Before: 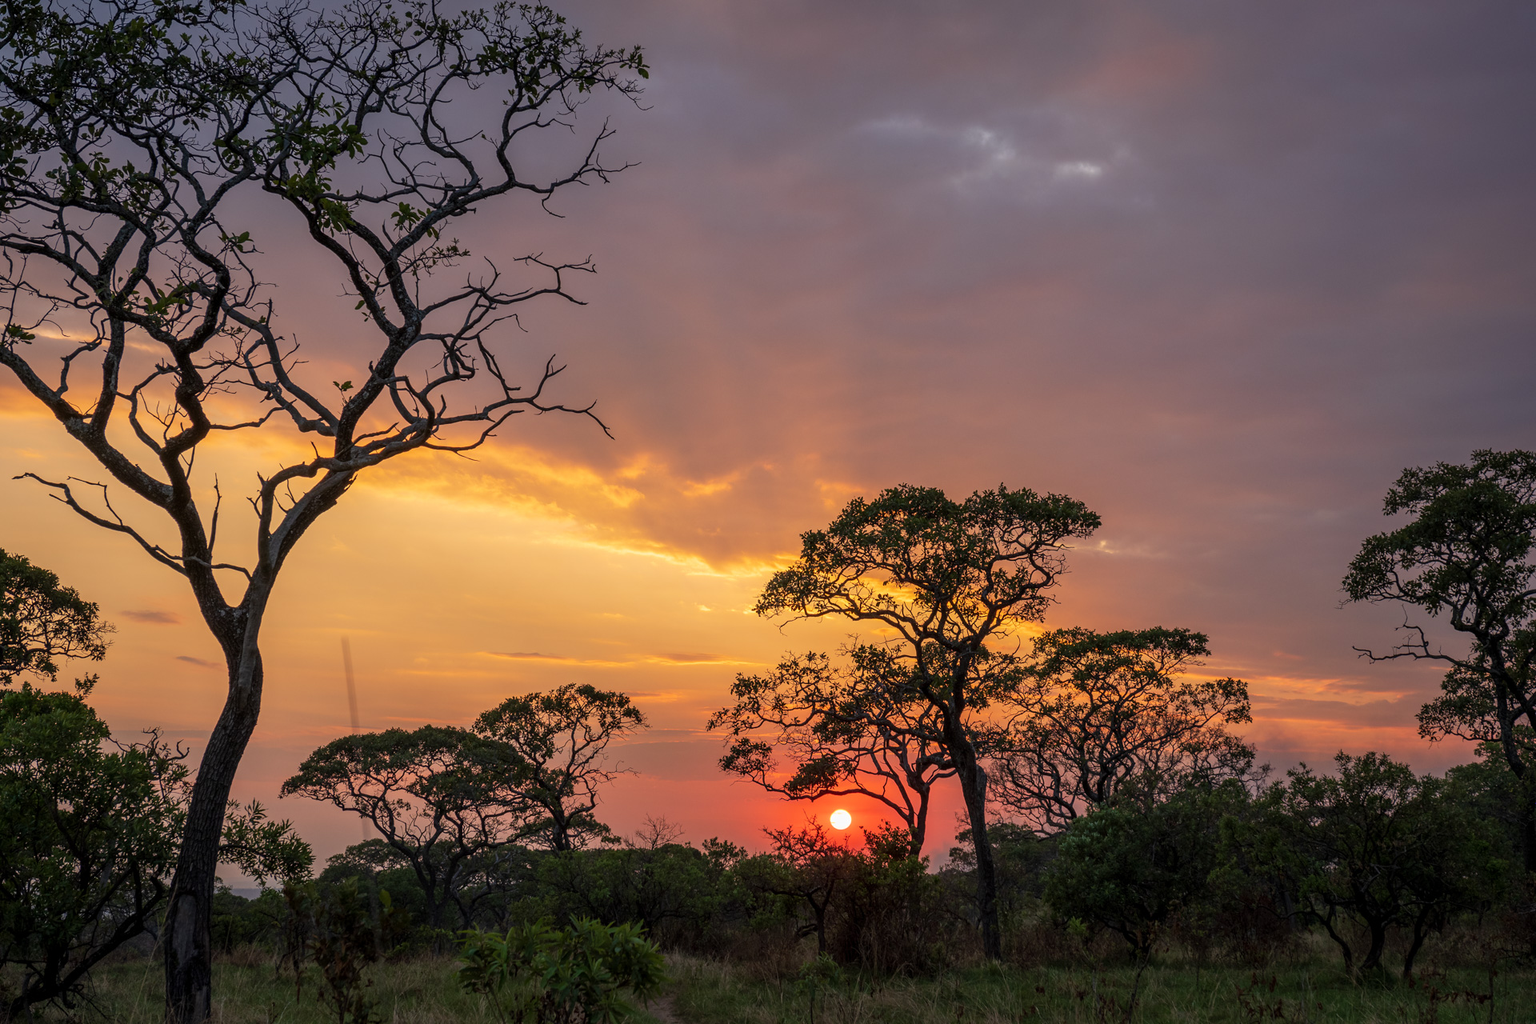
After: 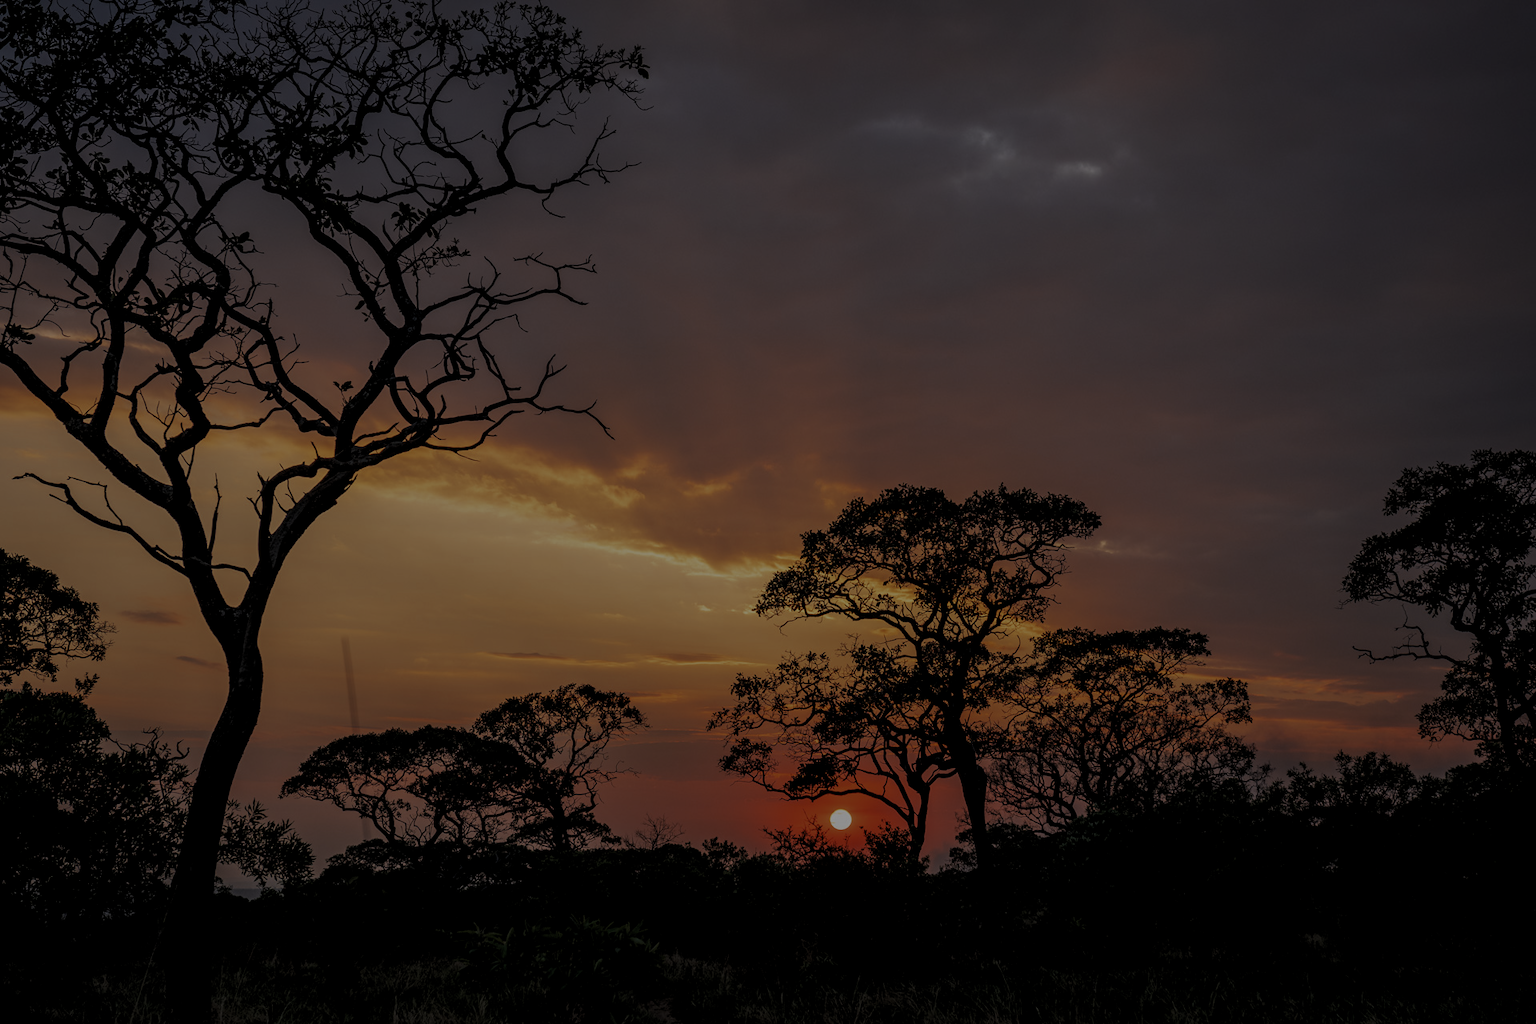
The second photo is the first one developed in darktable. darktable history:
tone equalizer: on, module defaults
color zones: curves: ch0 [(0, 0.5) (0.125, 0.4) (0.25, 0.5) (0.375, 0.4) (0.5, 0.4) (0.625, 0.35) (0.75, 0.35) (0.875, 0.5)]; ch1 [(0, 0.35) (0.125, 0.45) (0.25, 0.35) (0.375, 0.35) (0.5, 0.35) (0.625, 0.35) (0.75, 0.45) (0.875, 0.35)]; ch2 [(0, 0.6) (0.125, 0.5) (0.25, 0.5) (0.375, 0.6) (0.5, 0.6) (0.625, 0.5) (0.75, 0.5) (0.875, 0.5)]
exposure: exposure -1.912 EV, compensate highlight preservation false
levels: levels [0.062, 0.494, 0.925]
